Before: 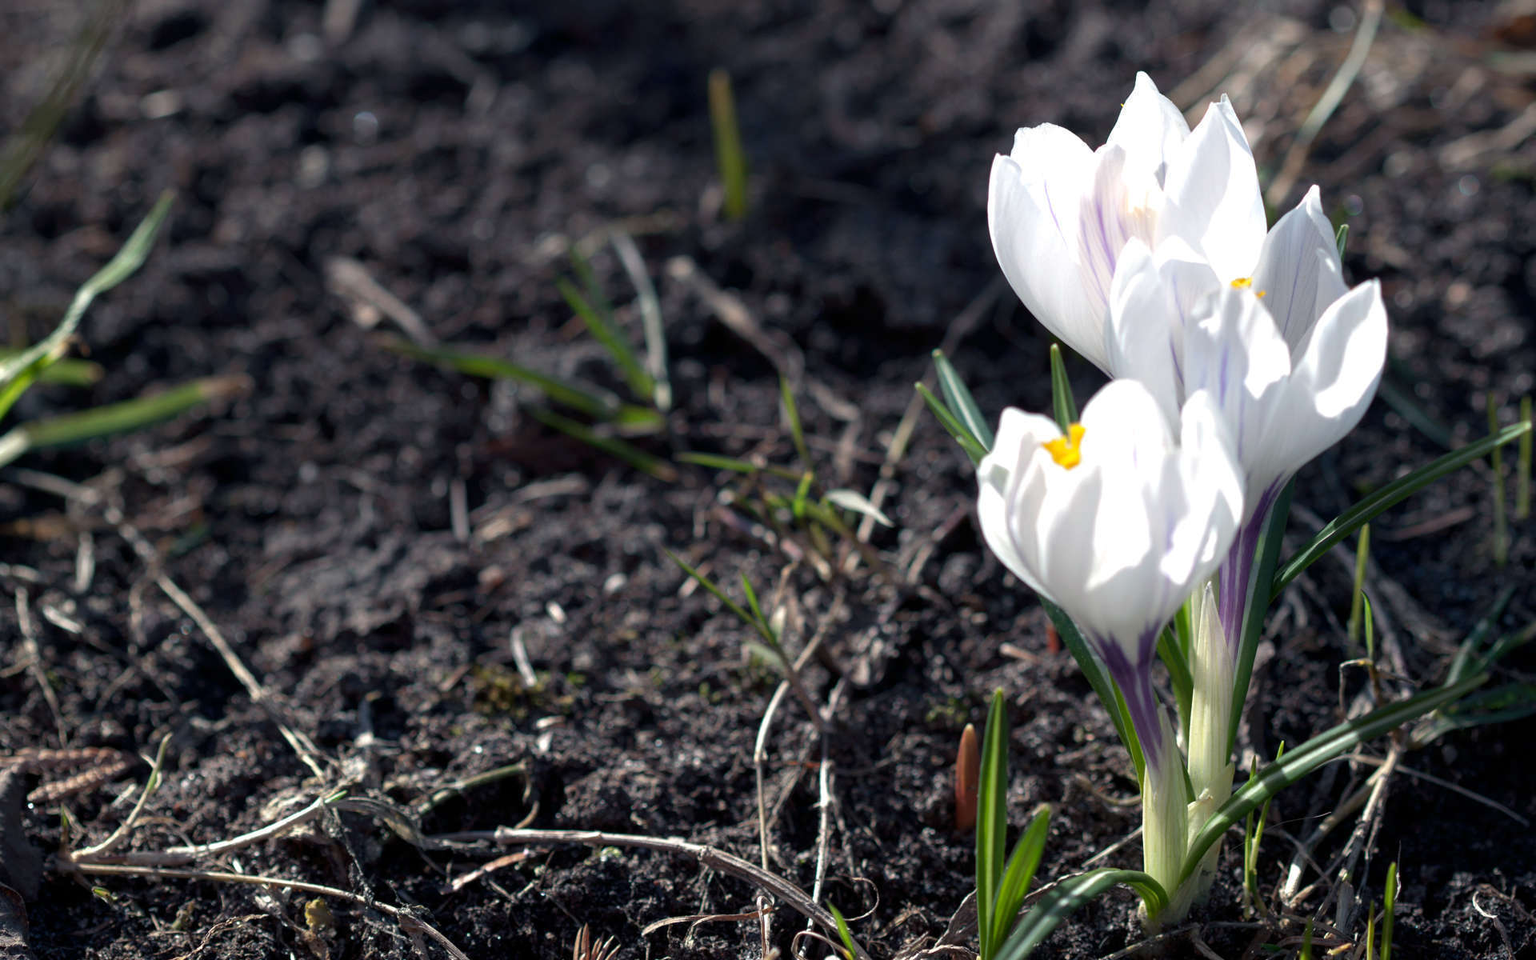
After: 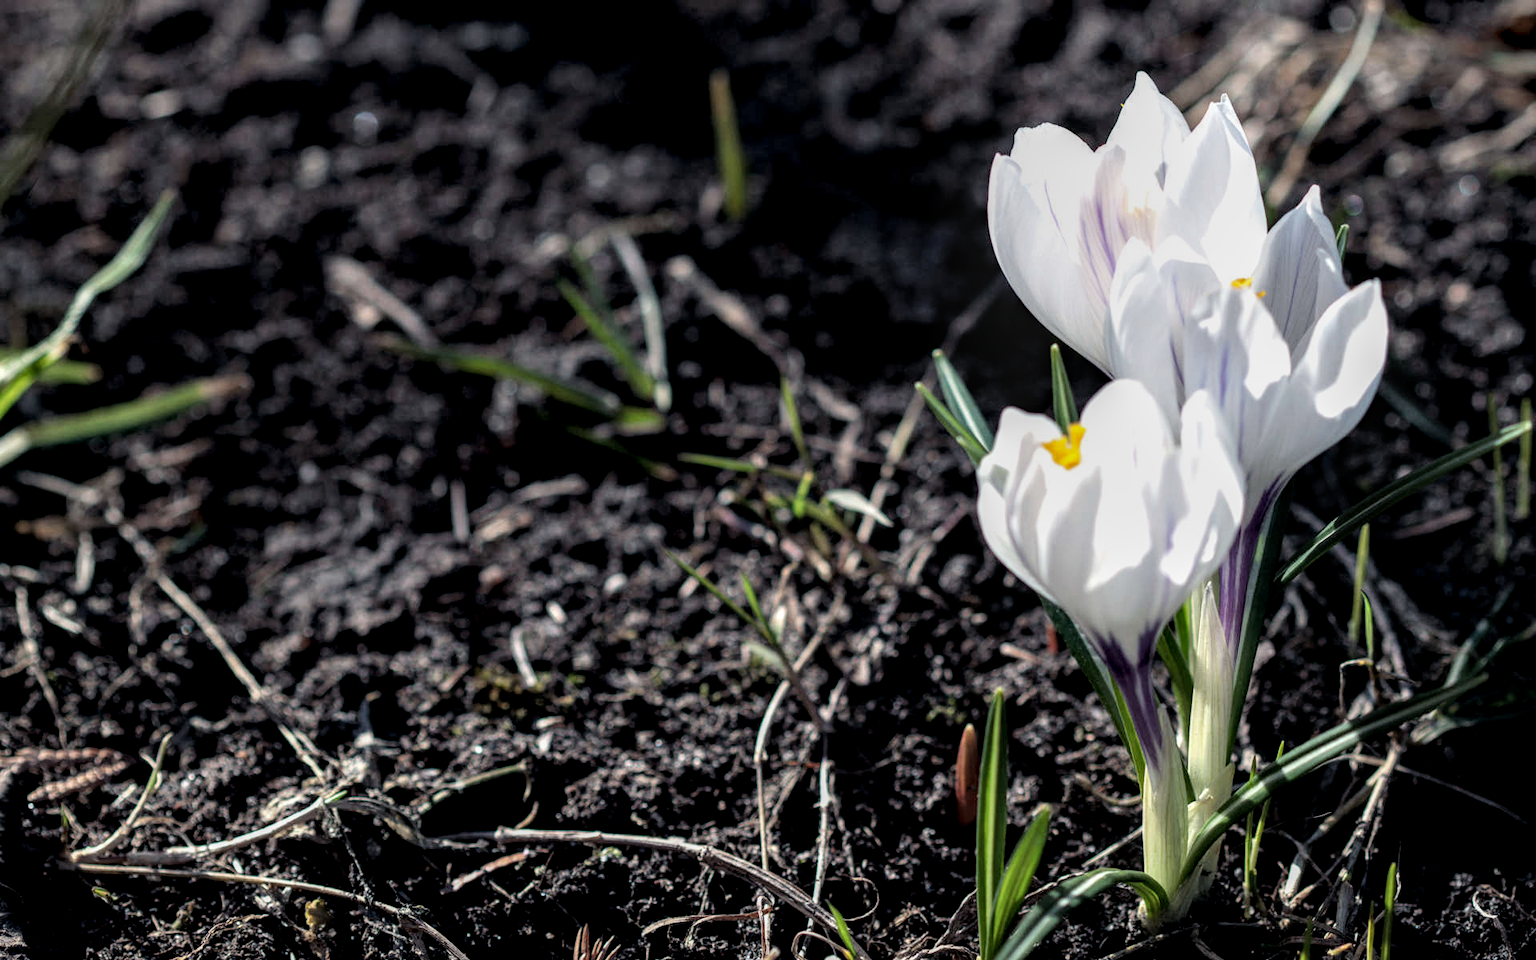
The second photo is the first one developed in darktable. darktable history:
filmic rgb: black relative exposure -11.83 EV, white relative exposure 5.42 EV, threshold 5.99 EV, hardness 4.49, latitude 49.81%, contrast 1.143, enable highlight reconstruction true
local contrast: highlights 28%, detail 150%
